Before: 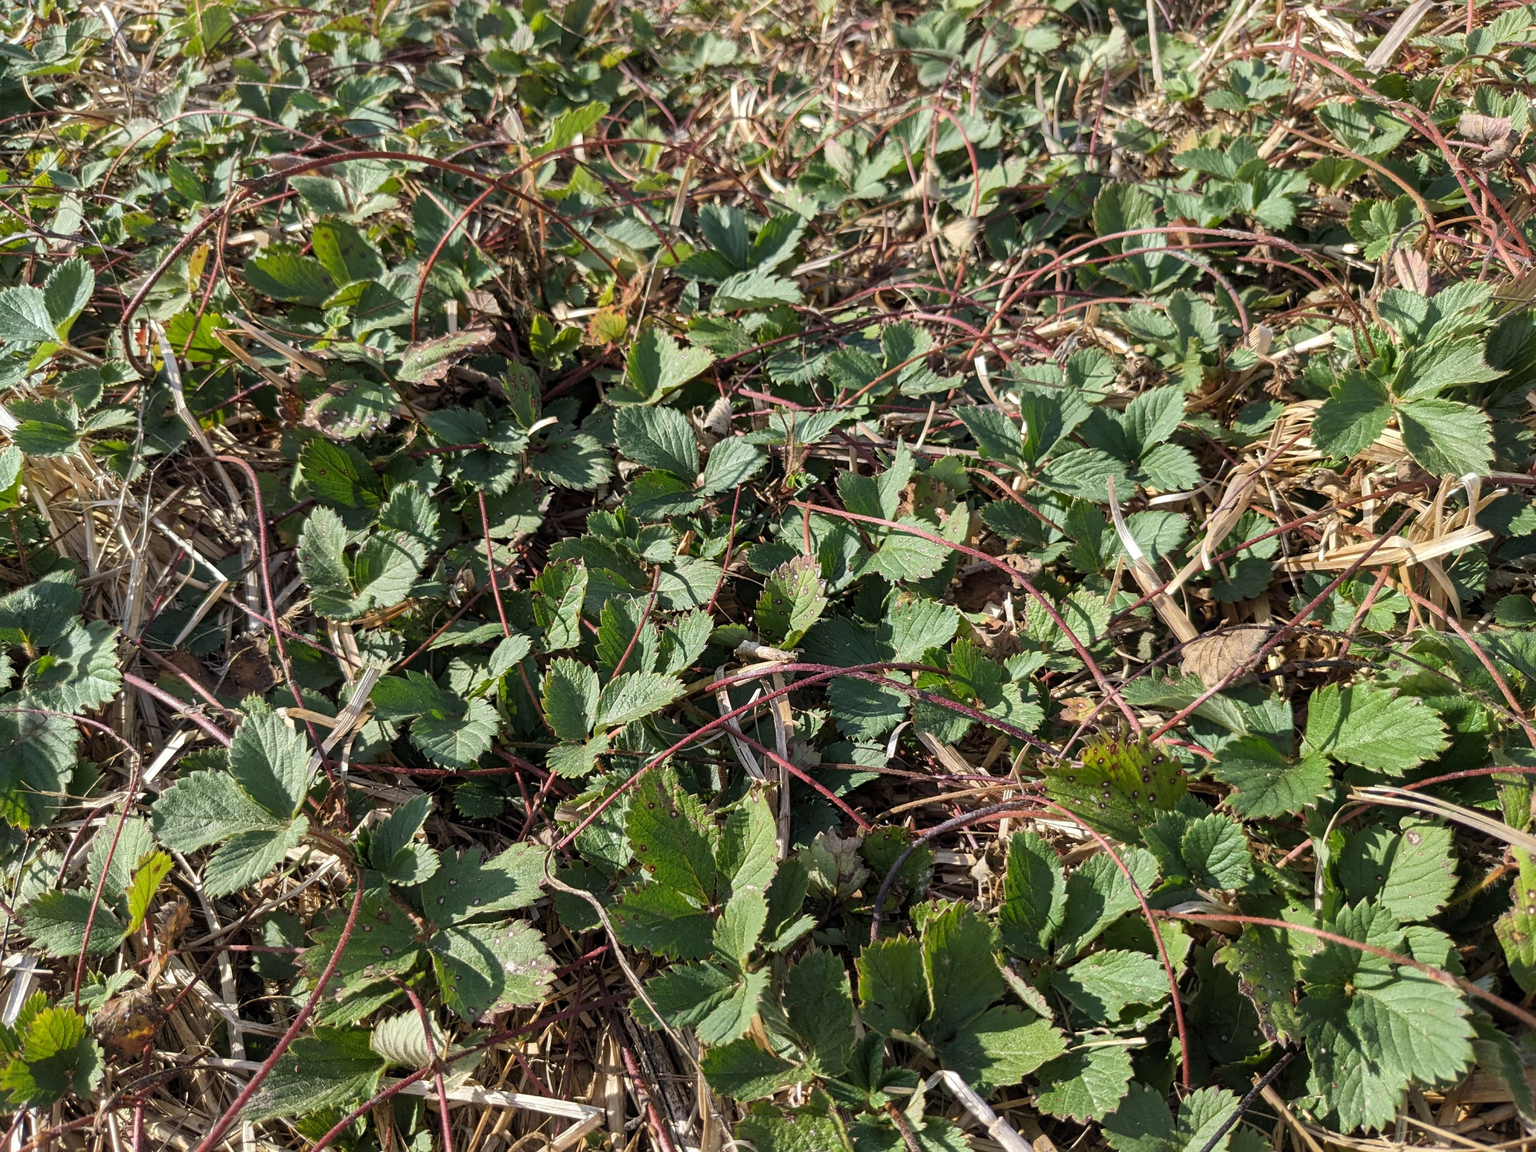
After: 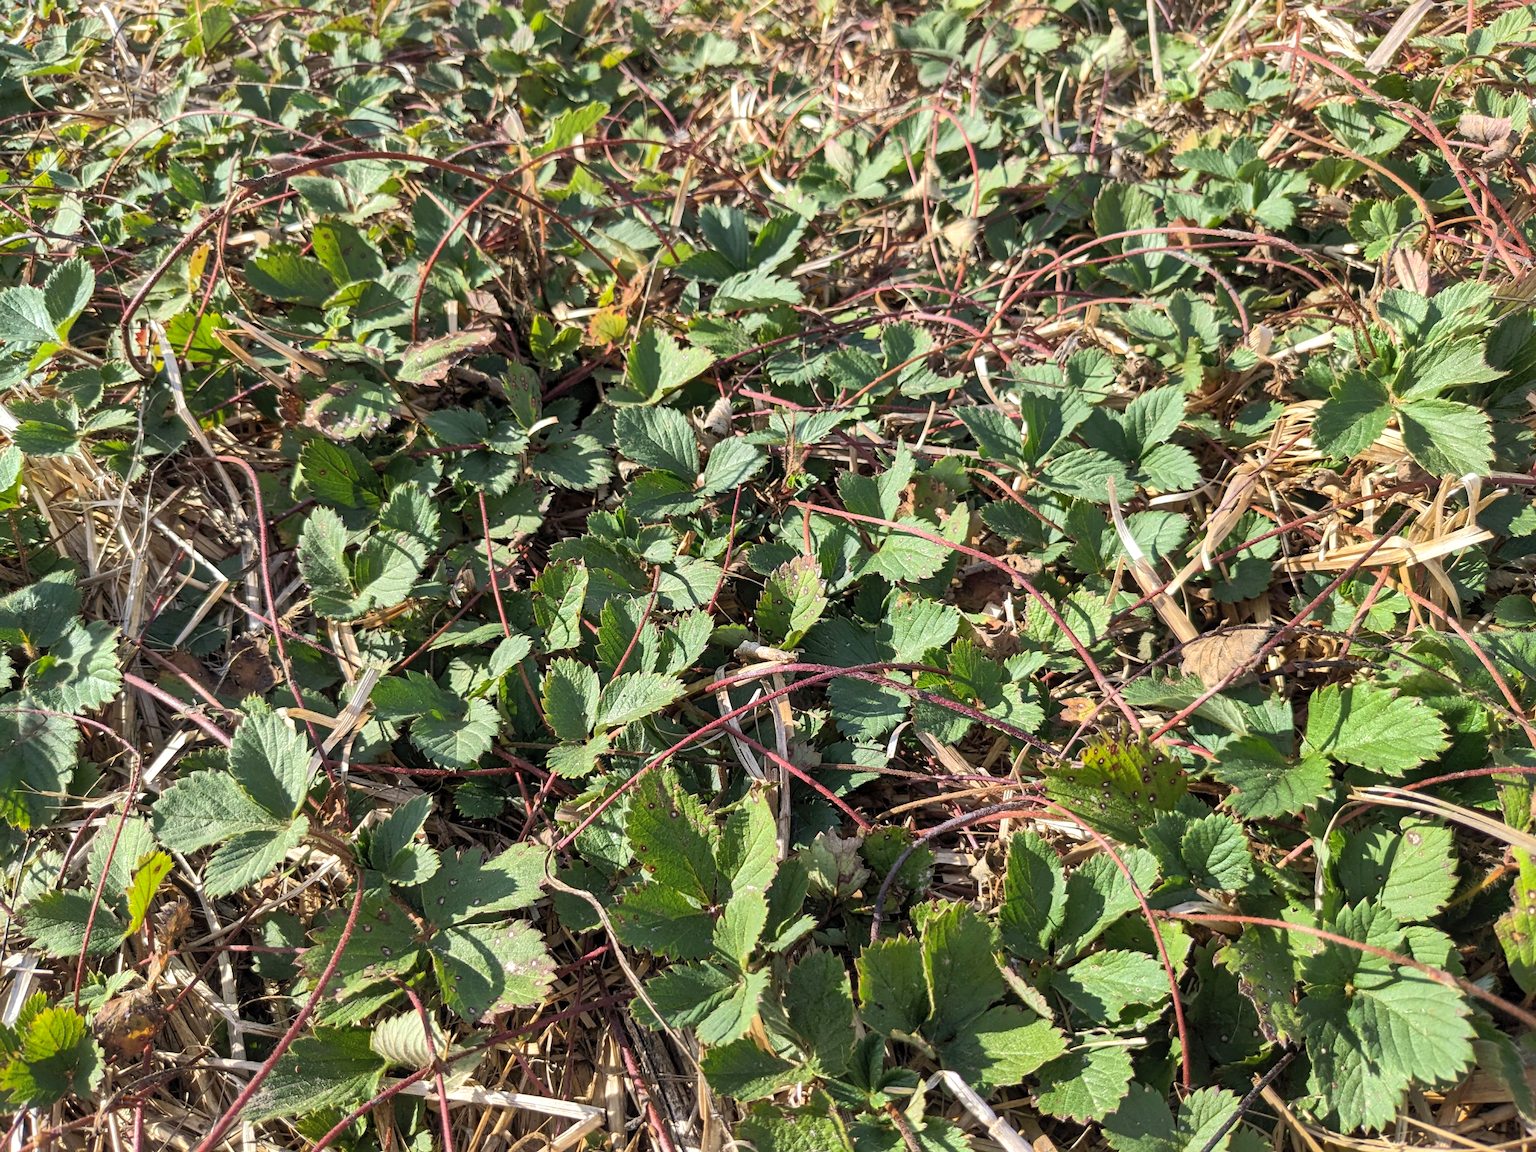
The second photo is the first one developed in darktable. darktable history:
tone equalizer: -8 EV 0.012 EV, -7 EV -0.018 EV, -6 EV 0.04 EV, -5 EV 0.03 EV, -4 EV 0.285 EV, -3 EV 0.66 EV, -2 EV 0.559 EV, -1 EV 0.208 EV, +0 EV 0.04 EV, edges refinement/feathering 500, mask exposure compensation -1.57 EV, preserve details no
shadows and highlights: on, module defaults
